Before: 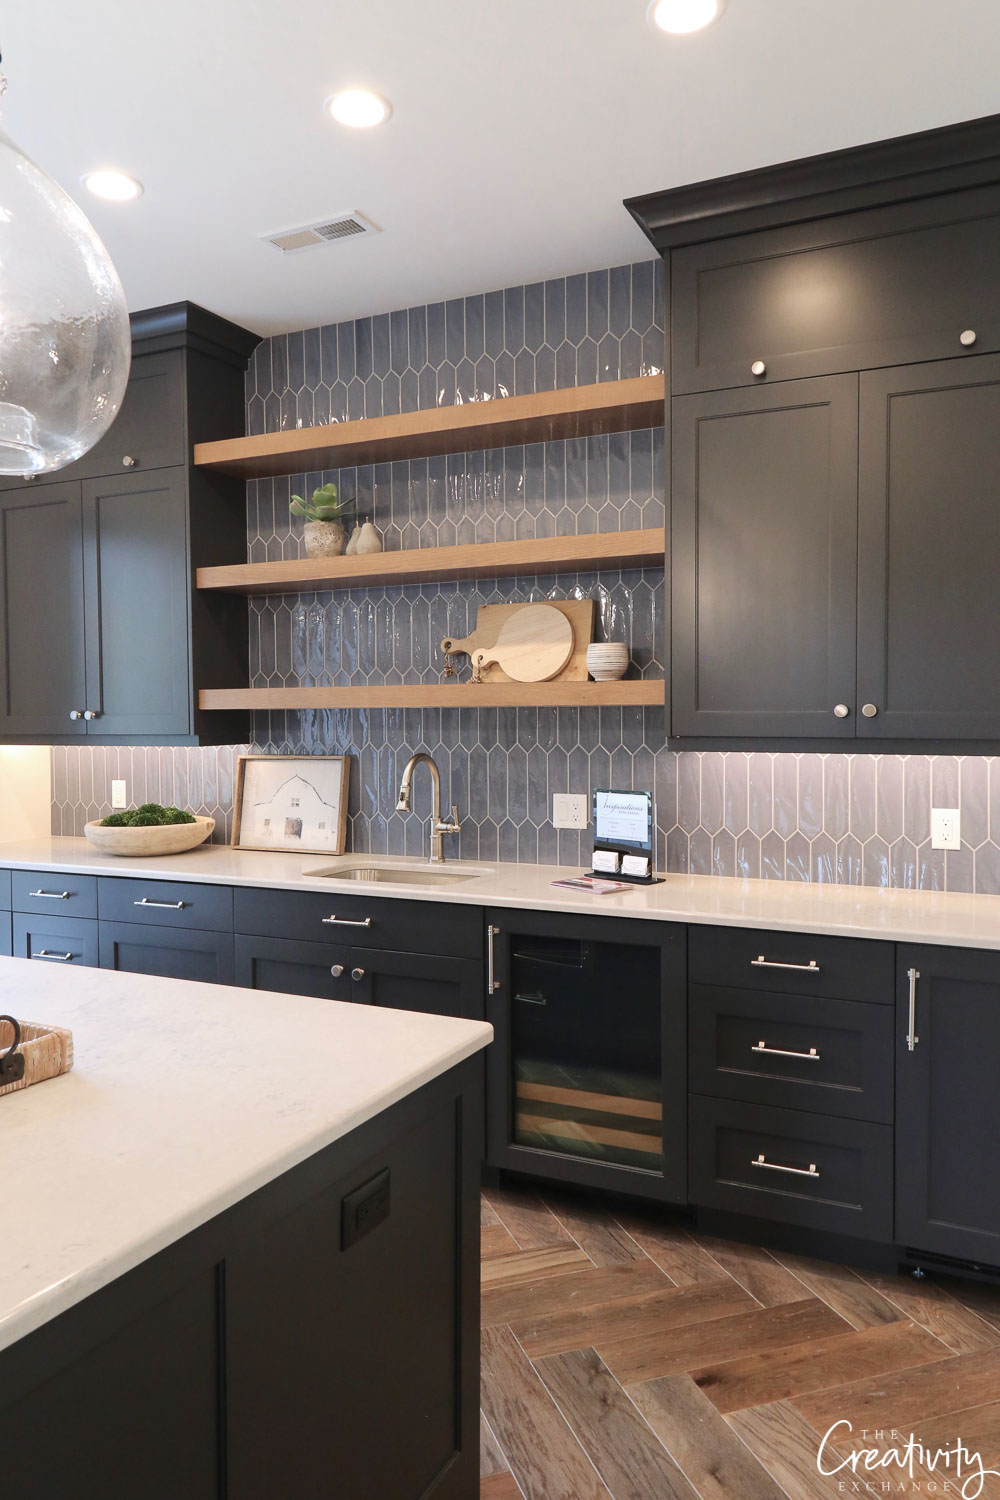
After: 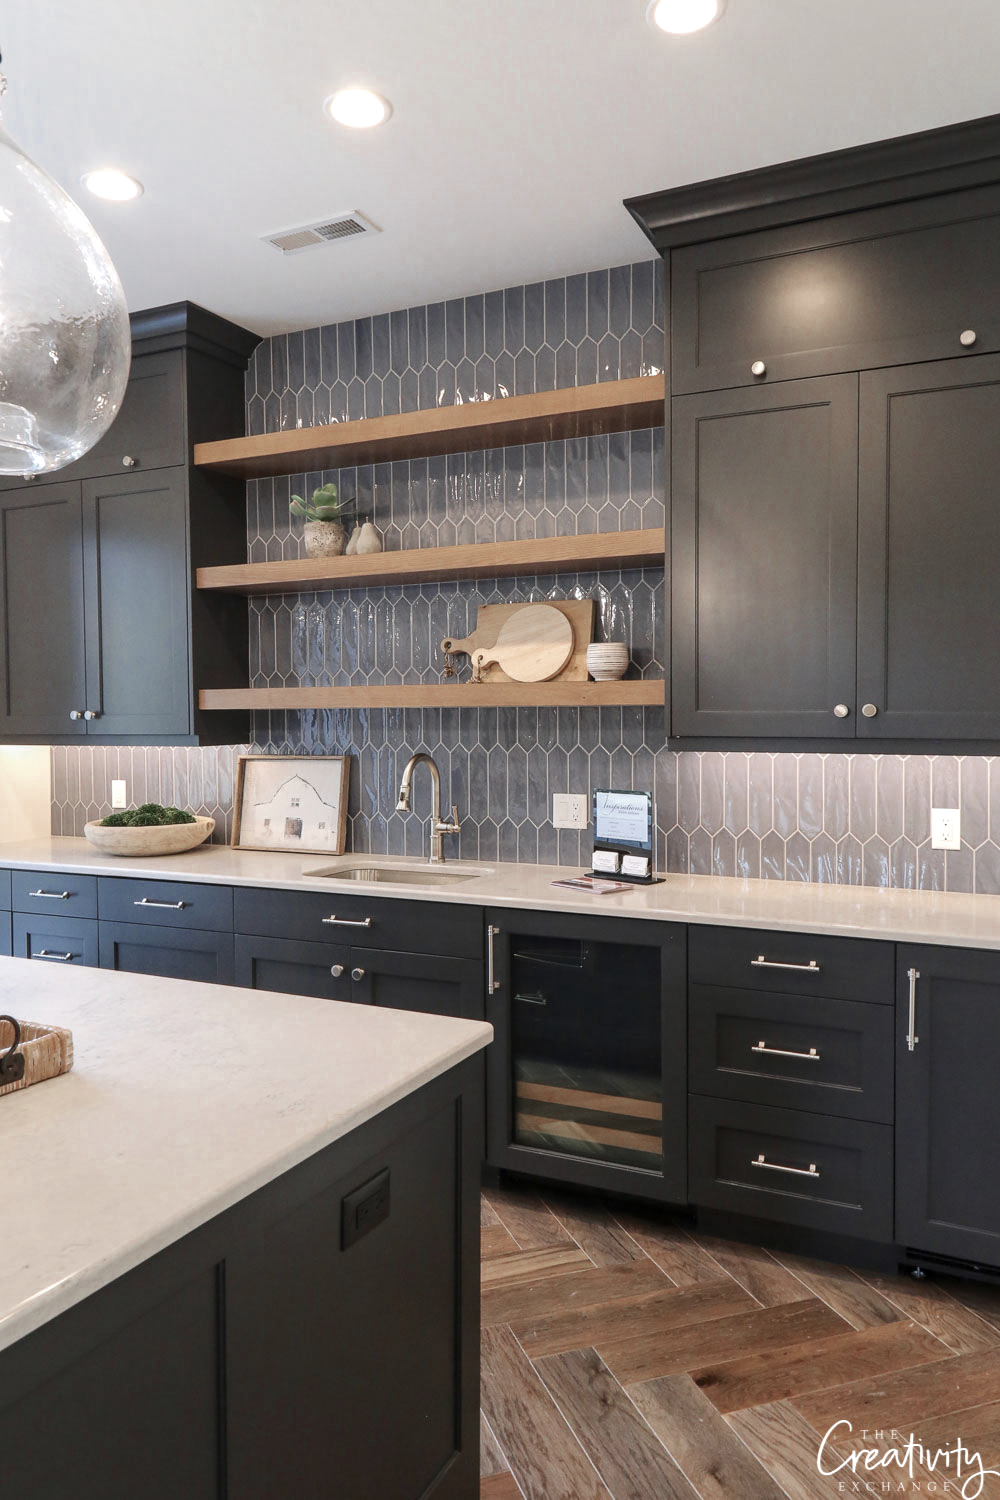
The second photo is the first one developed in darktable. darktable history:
color zones: curves: ch0 [(0, 0.5) (0.125, 0.4) (0.25, 0.5) (0.375, 0.4) (0.5, 0.4) (0.625, 0.35) (0.75, 0.35) (0.875, 0.5)]; ch1 [(0, 0.35) (0.125, 0.45) (0.25, 0.35) (0.375, 0.35) (0.5, 0.35) (0.625, 0.35) (0.75, 0.45) (0.875, 0.35)]; ch2 [(0, 0.6) (0.125, 0.5) (0.25, 0.5) (0.375, 0.6) (0.5, 0.6) (0.625, 0.5) (0.75, 0.5) (0.875, 0.5)]
local contrast: on, module defaults
